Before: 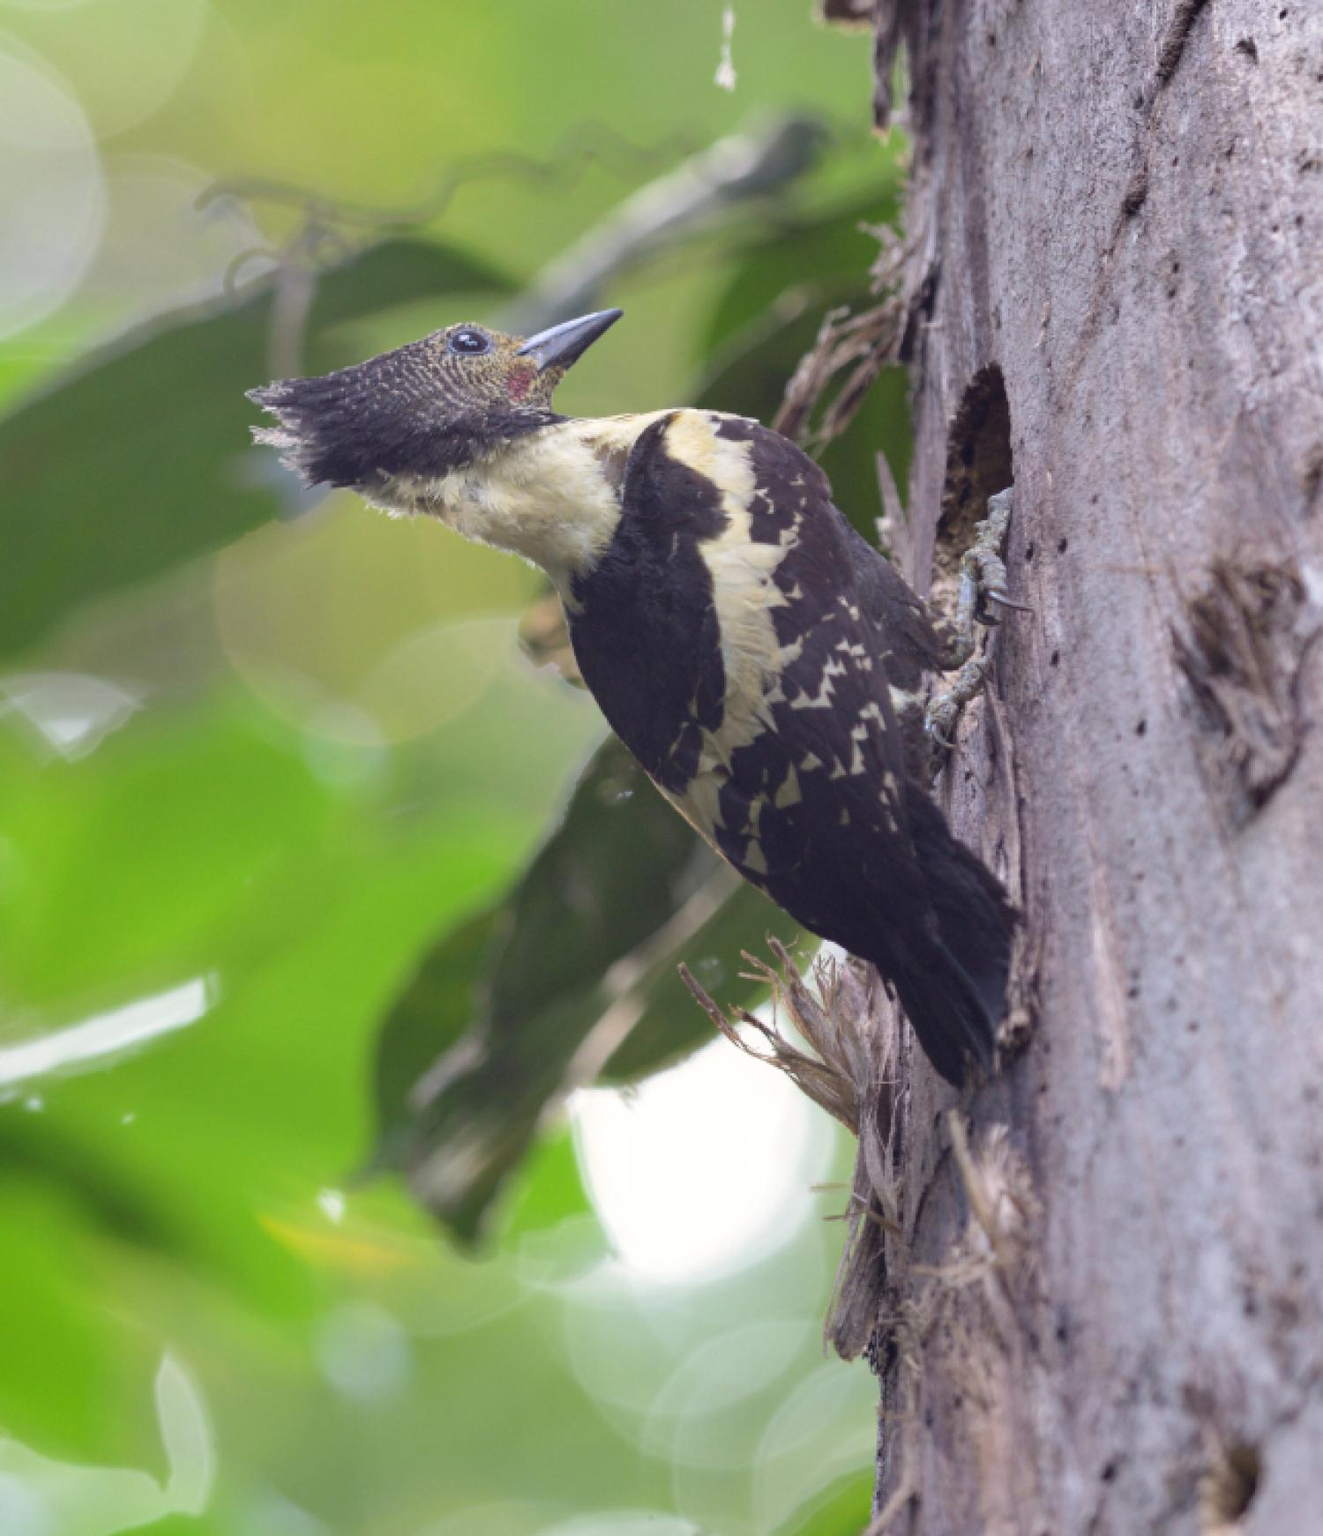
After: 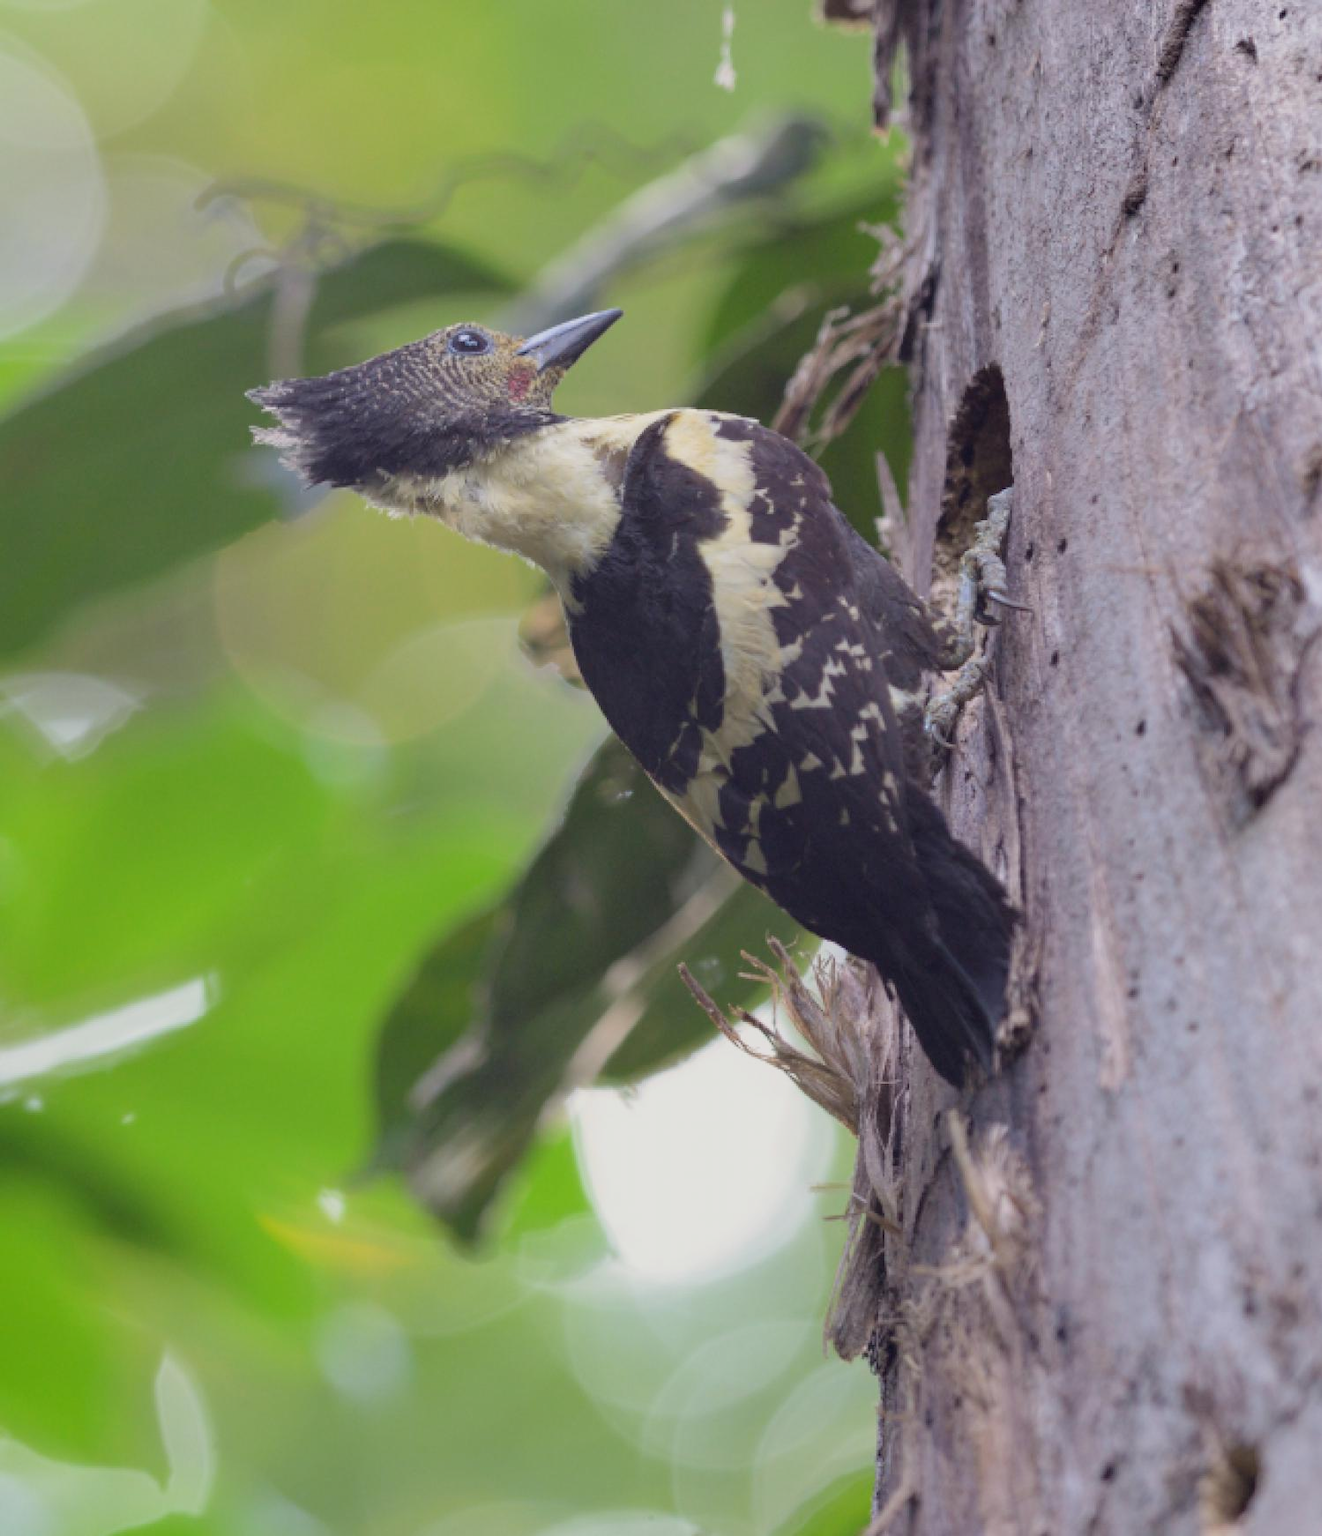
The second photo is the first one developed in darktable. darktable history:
filmic rgb: black relative exposure -15 EV, white relative exposure 3 EV, threshold 6 EV, target black luminance 0%, hardness 9.27, latitude 99%, contrast 0.912, shadows ↔ highlights balance 0.505%, add noise in highlights 0, color science v3 (2019), use custom middle-gray values true, iterations of high-quality reconstruction 0, contrast in highlights soft, enable highlight reconstruction true
